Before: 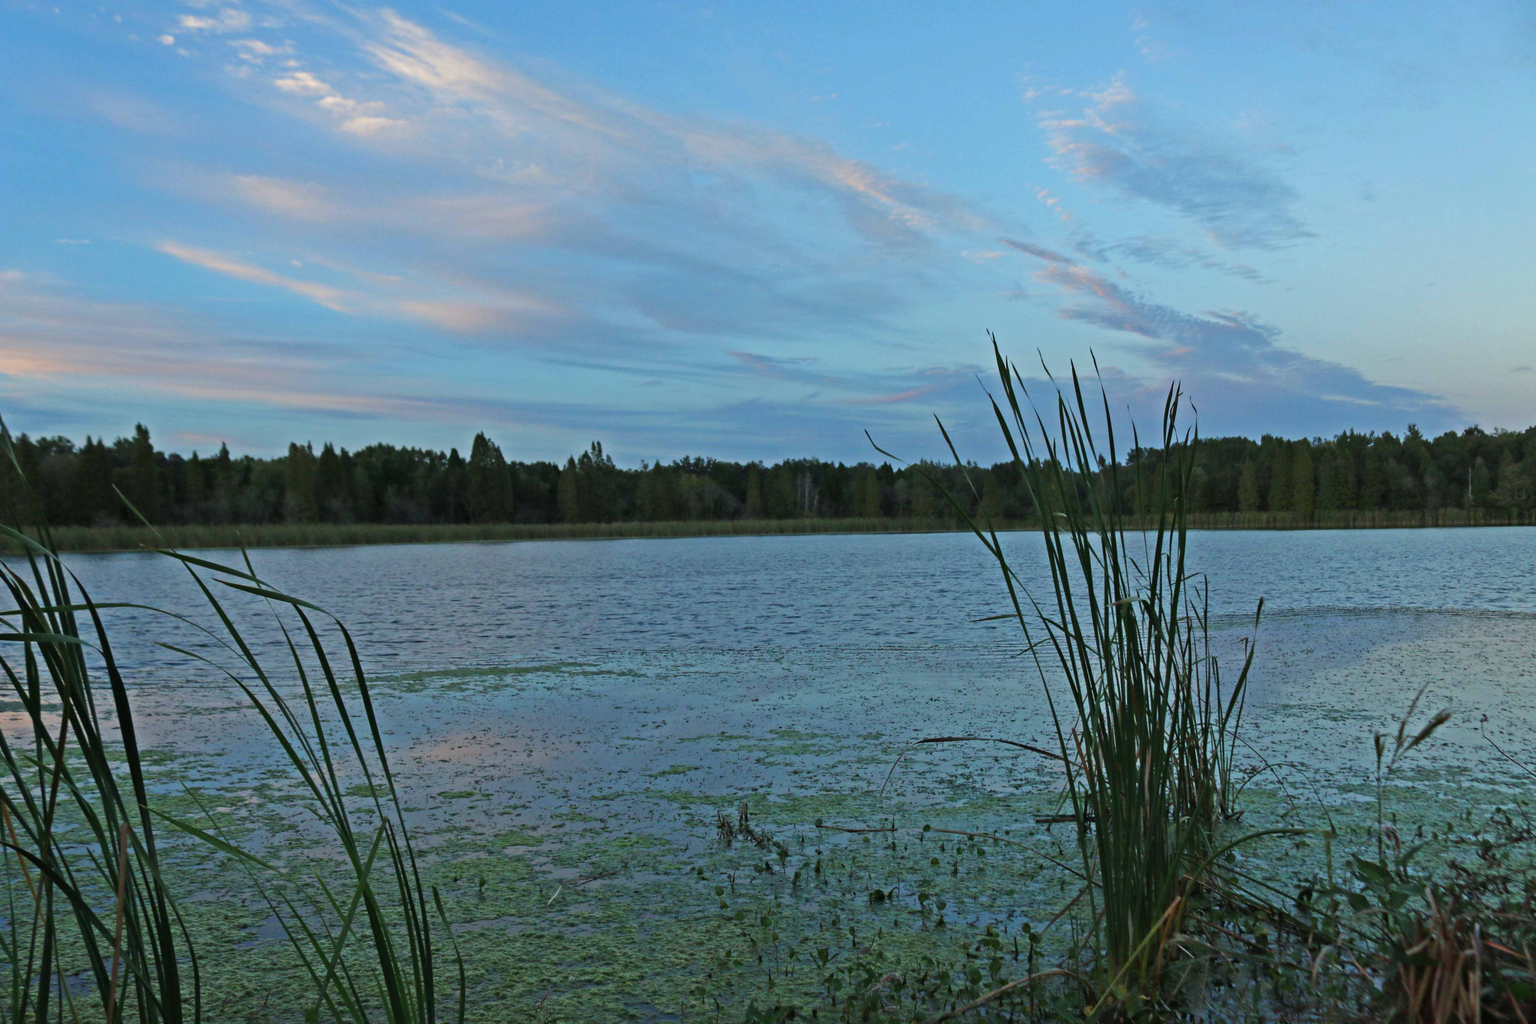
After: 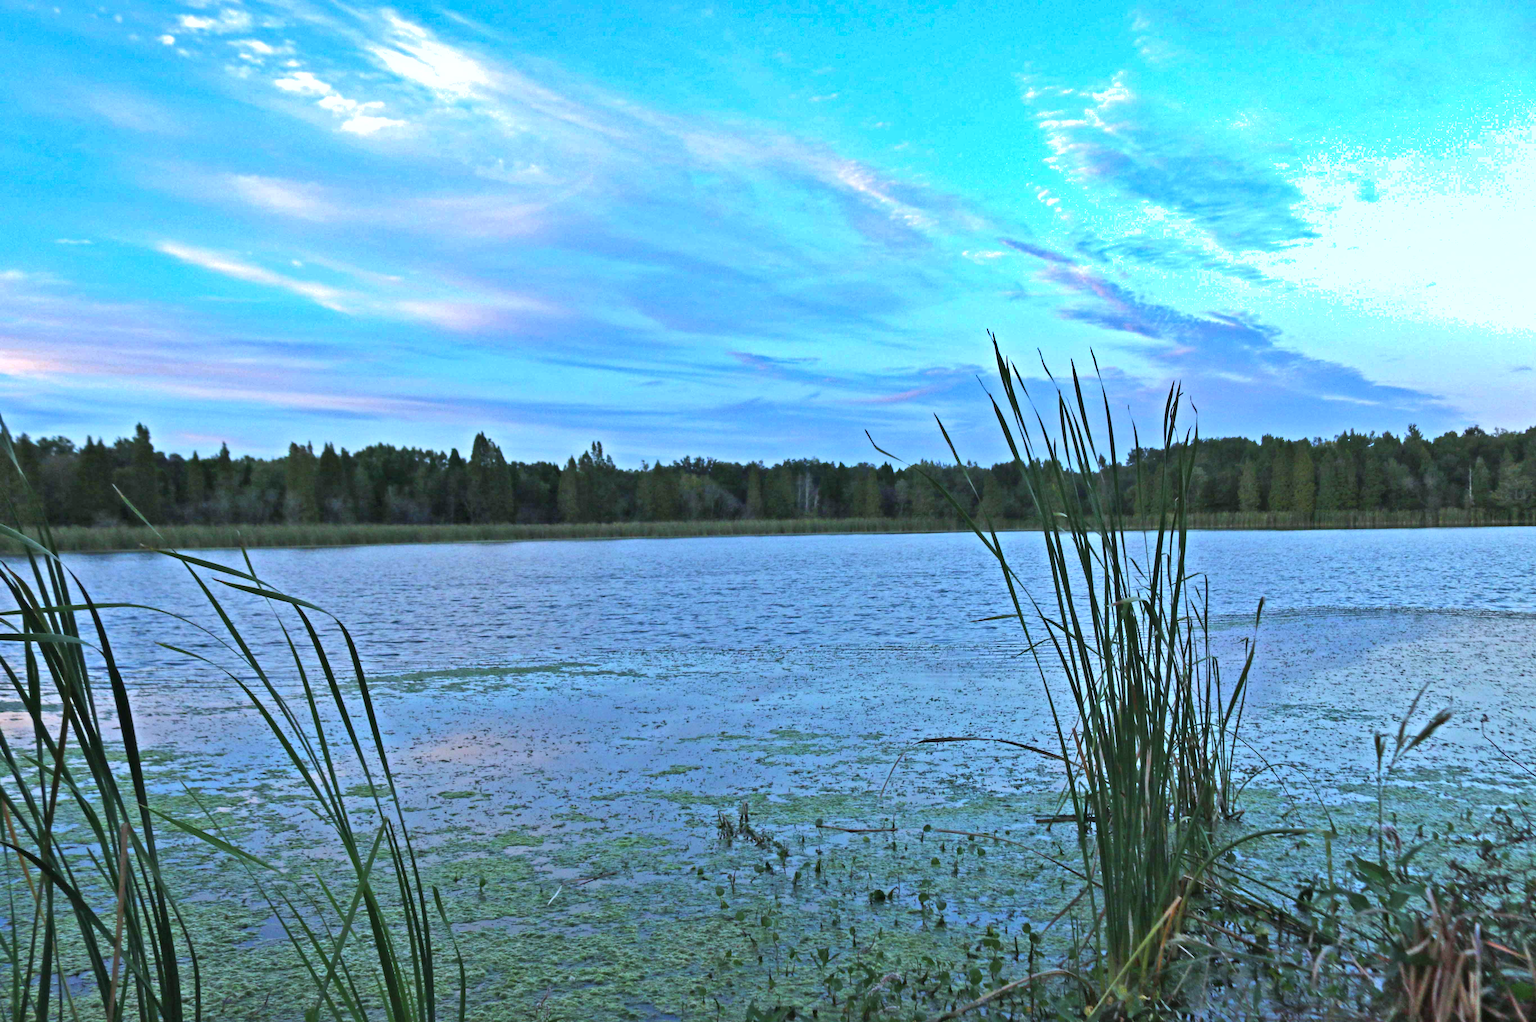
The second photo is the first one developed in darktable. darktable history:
crop: top 0.05%, bottom 0.098%
exposure: exposure 0.921 EV, compensate highlight preservation false
white balance: red 0.948, green 1.02, blue 1.176
shadows and highlights: low approximation 0.01, soften with gaussian
